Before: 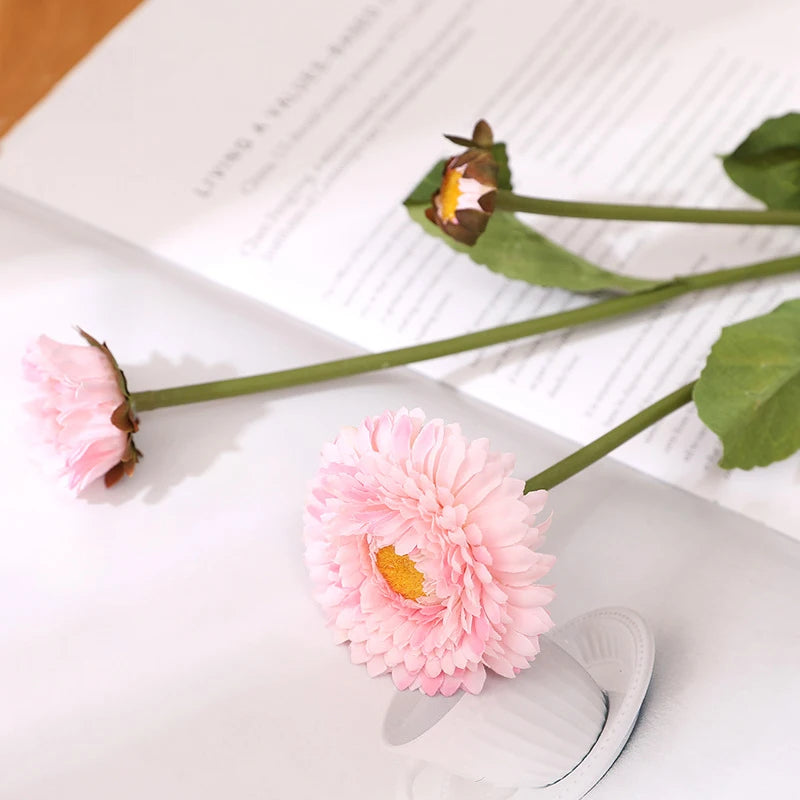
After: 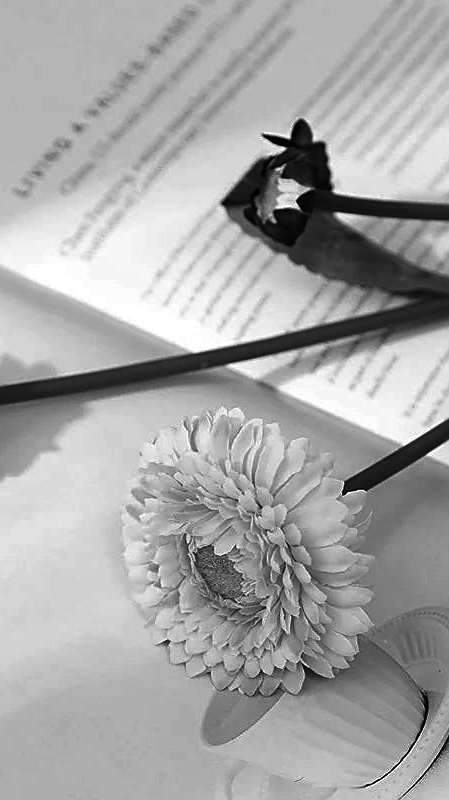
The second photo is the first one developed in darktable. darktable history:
sharpen: on, module defaults
crop and rotate: left 22.681%, right 21.119%
contrast brightness saturation: contrast 0.025, brightness -0.99, saturation -0.995
